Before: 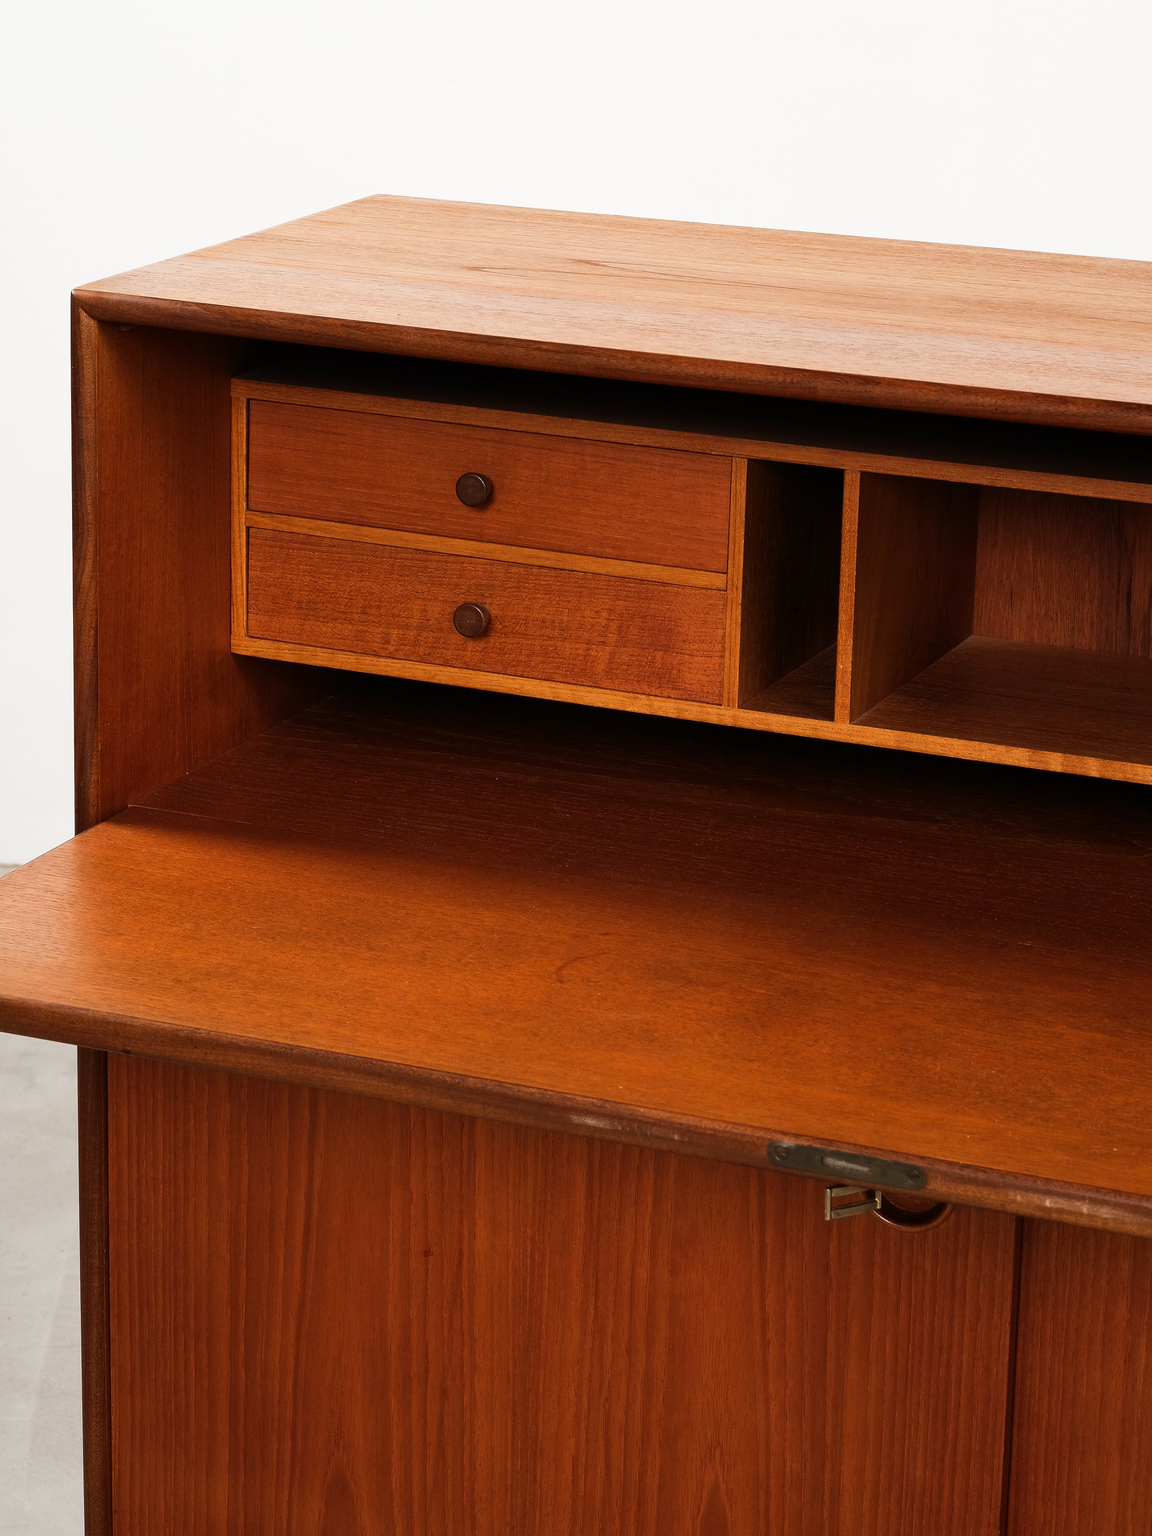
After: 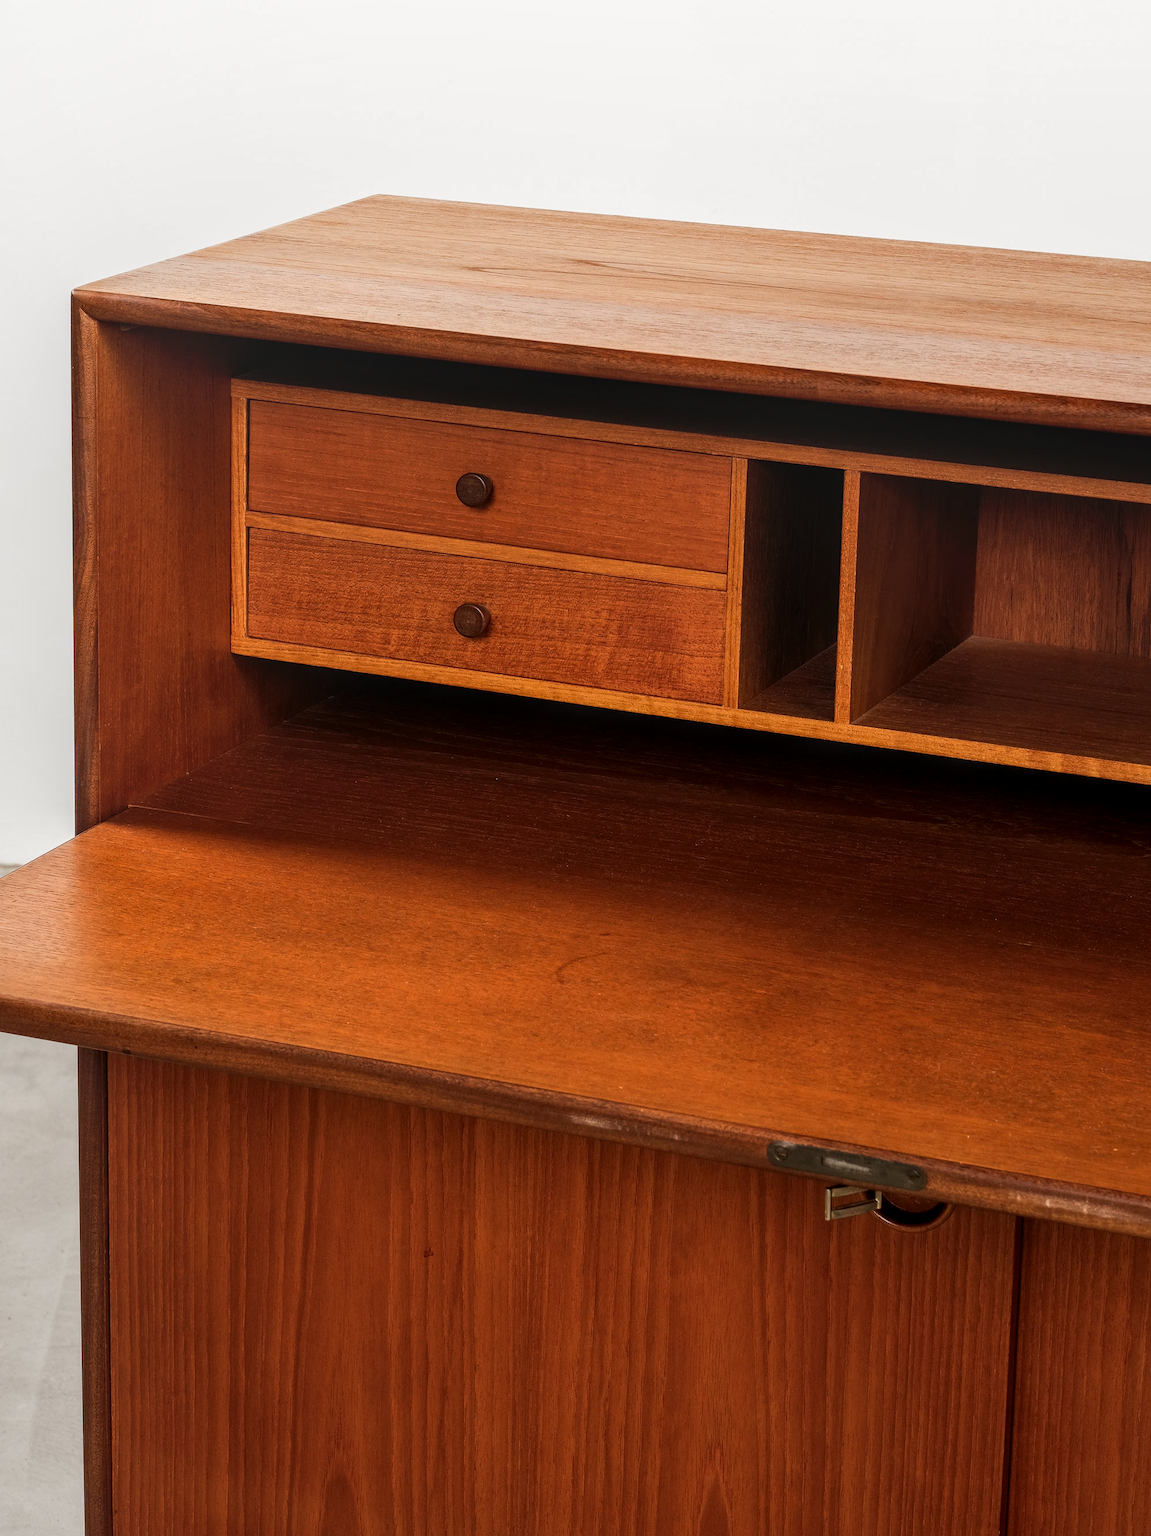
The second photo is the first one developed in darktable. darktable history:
local contrast: highlights 6%, shadows 7%, detail 133%
